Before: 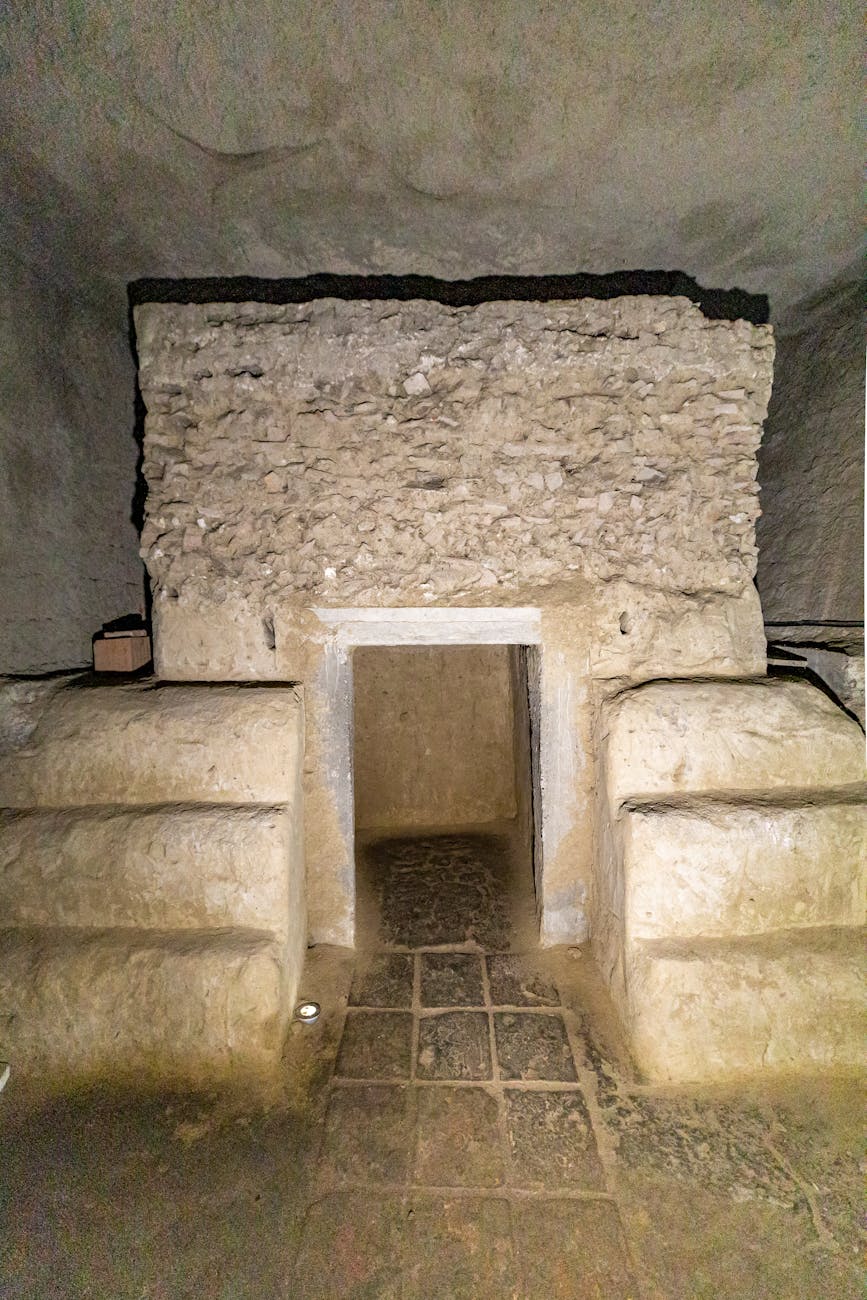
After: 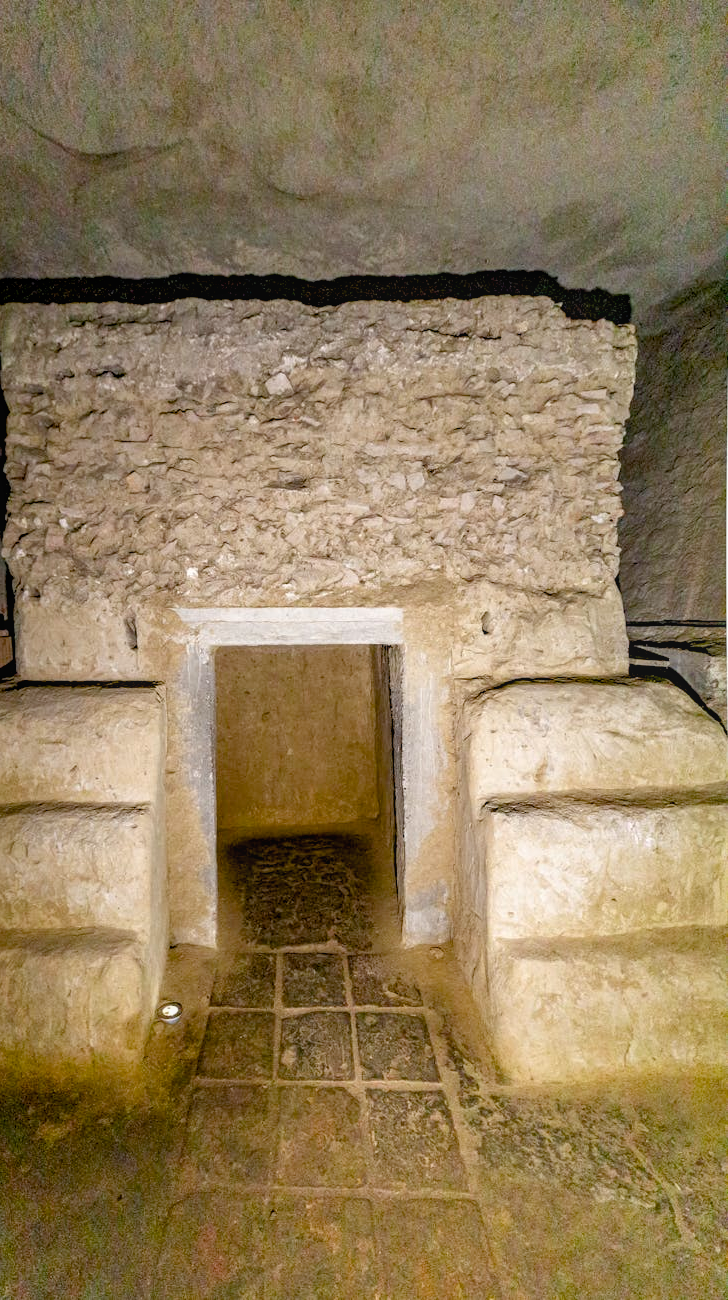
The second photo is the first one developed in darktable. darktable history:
color balance rgb: perceptual saturation grading › global saturation 35.027%, perceptual saturation grading › highlights -29.908%, perceptual saturation grading › shadows 34.524%
exposure: black level correction 0.009, compensate highlight preservation false
crop: left 15.985%
local contrast: detail 109%
